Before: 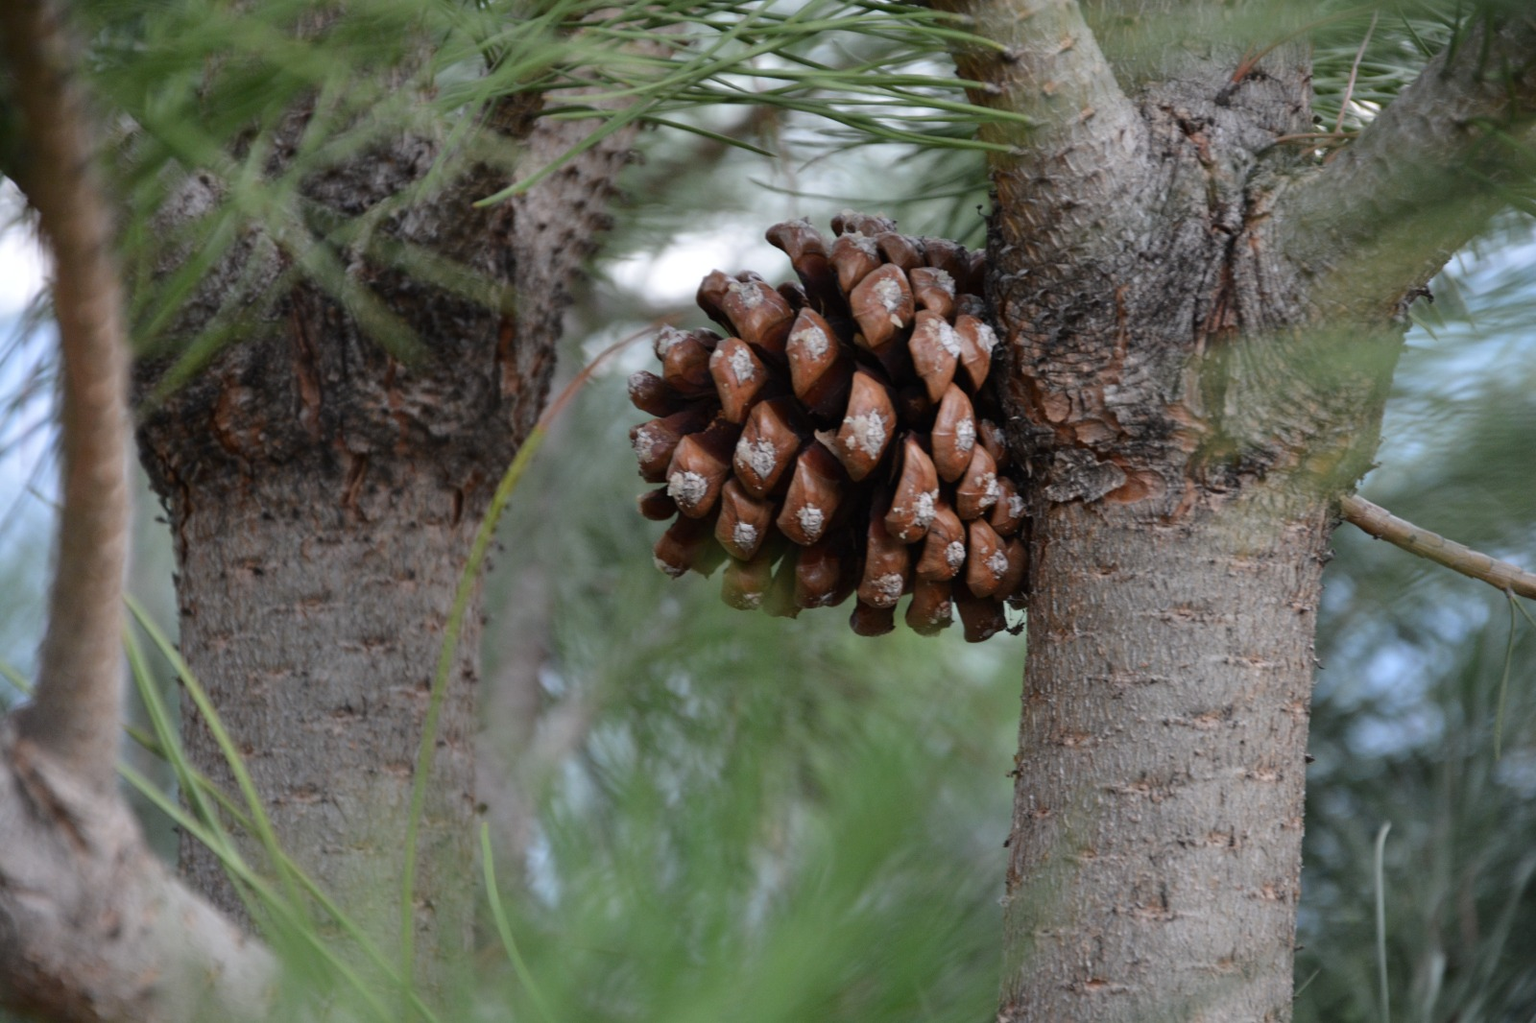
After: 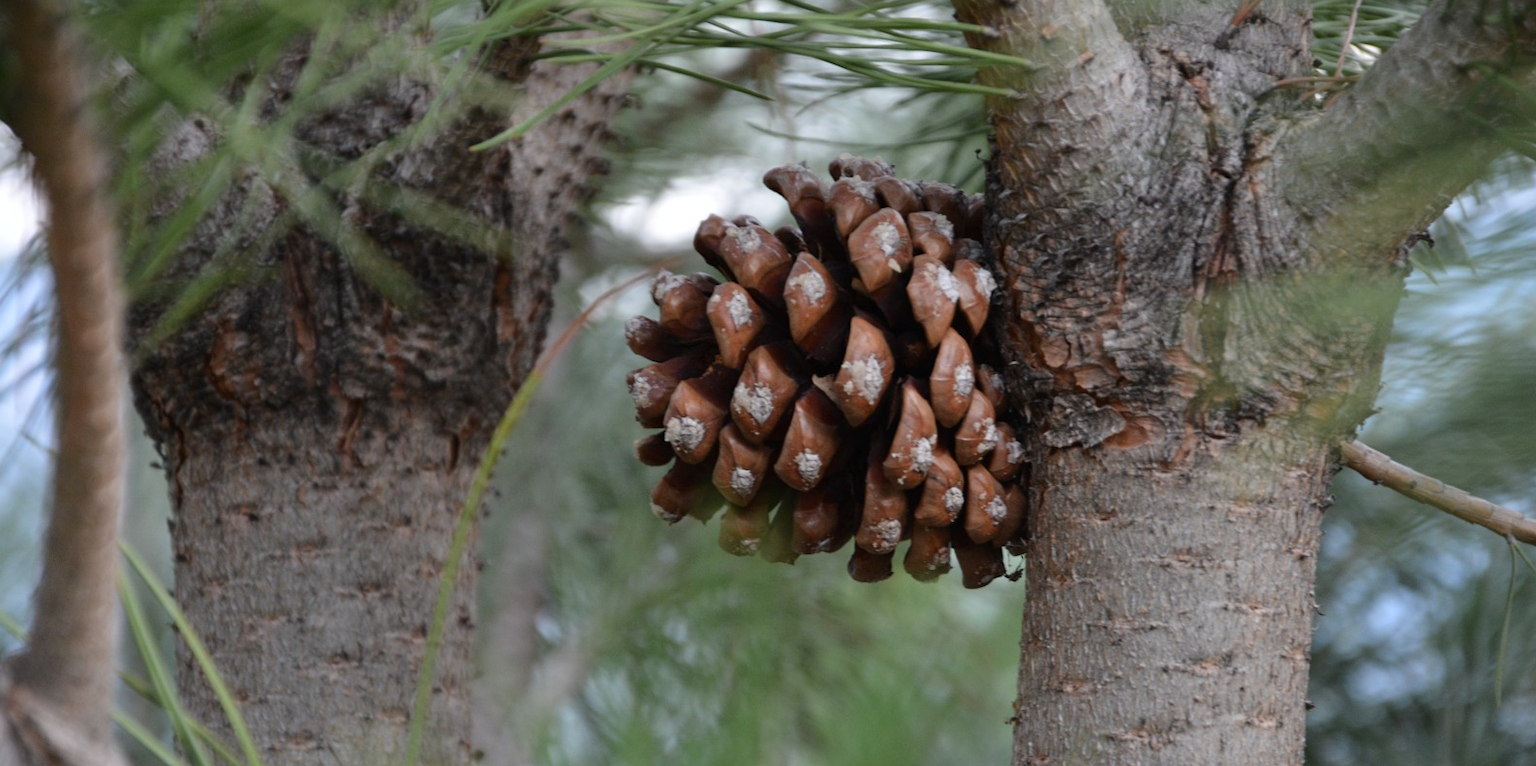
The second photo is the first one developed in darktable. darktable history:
crop: left 0.406%, top 5.544%, bottom 19.801%
